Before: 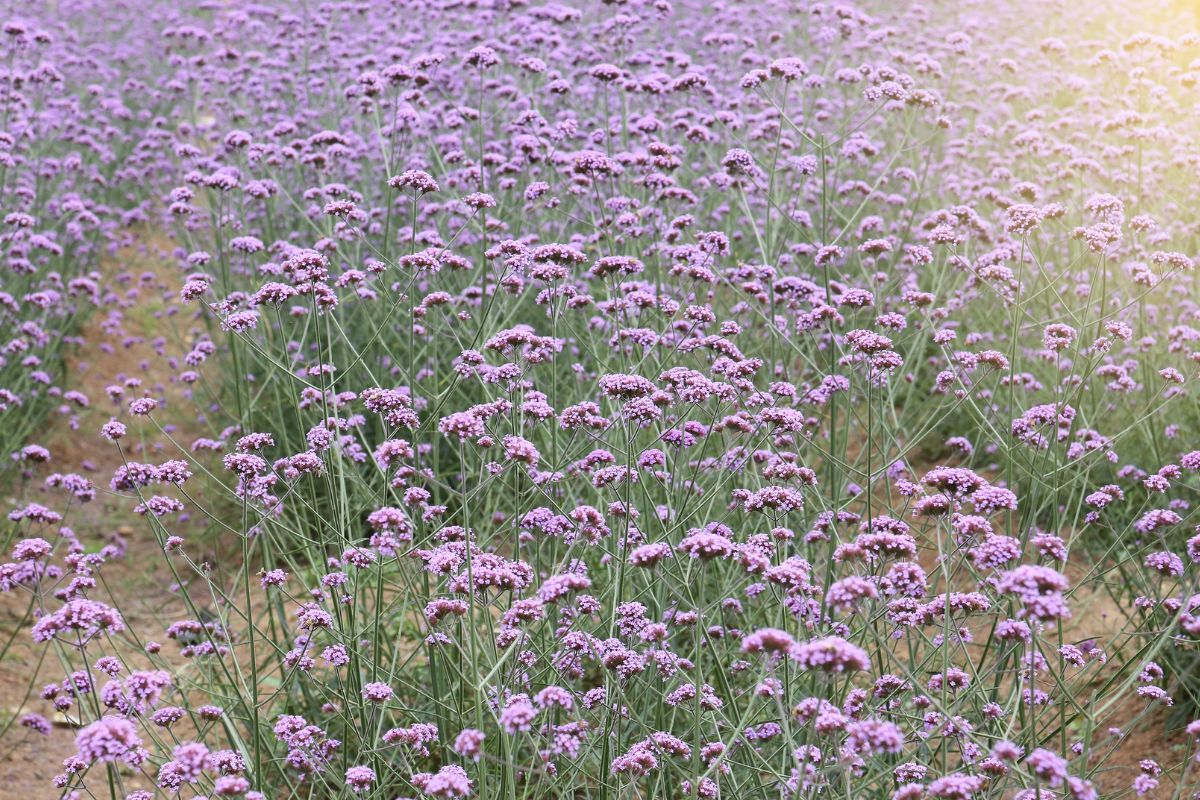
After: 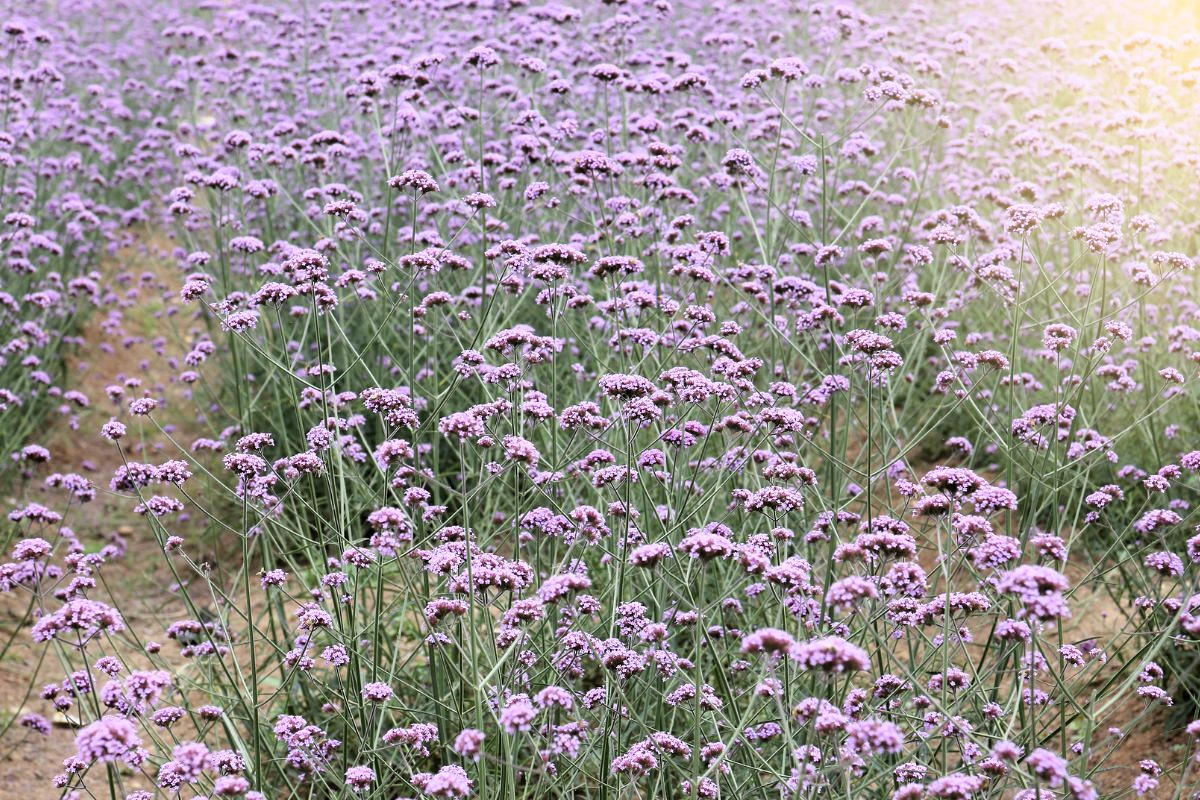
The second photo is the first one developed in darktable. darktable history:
filmic rgb: black relative exposure -8.66 EV, white relative exposure 2.69 EV, target black luminance 0%, target white luminance 99.861%, hardness 6.26, latitude 74.92%, contrast 1.32, highlights saturation mix -5.59%, contrast in shadows safe
